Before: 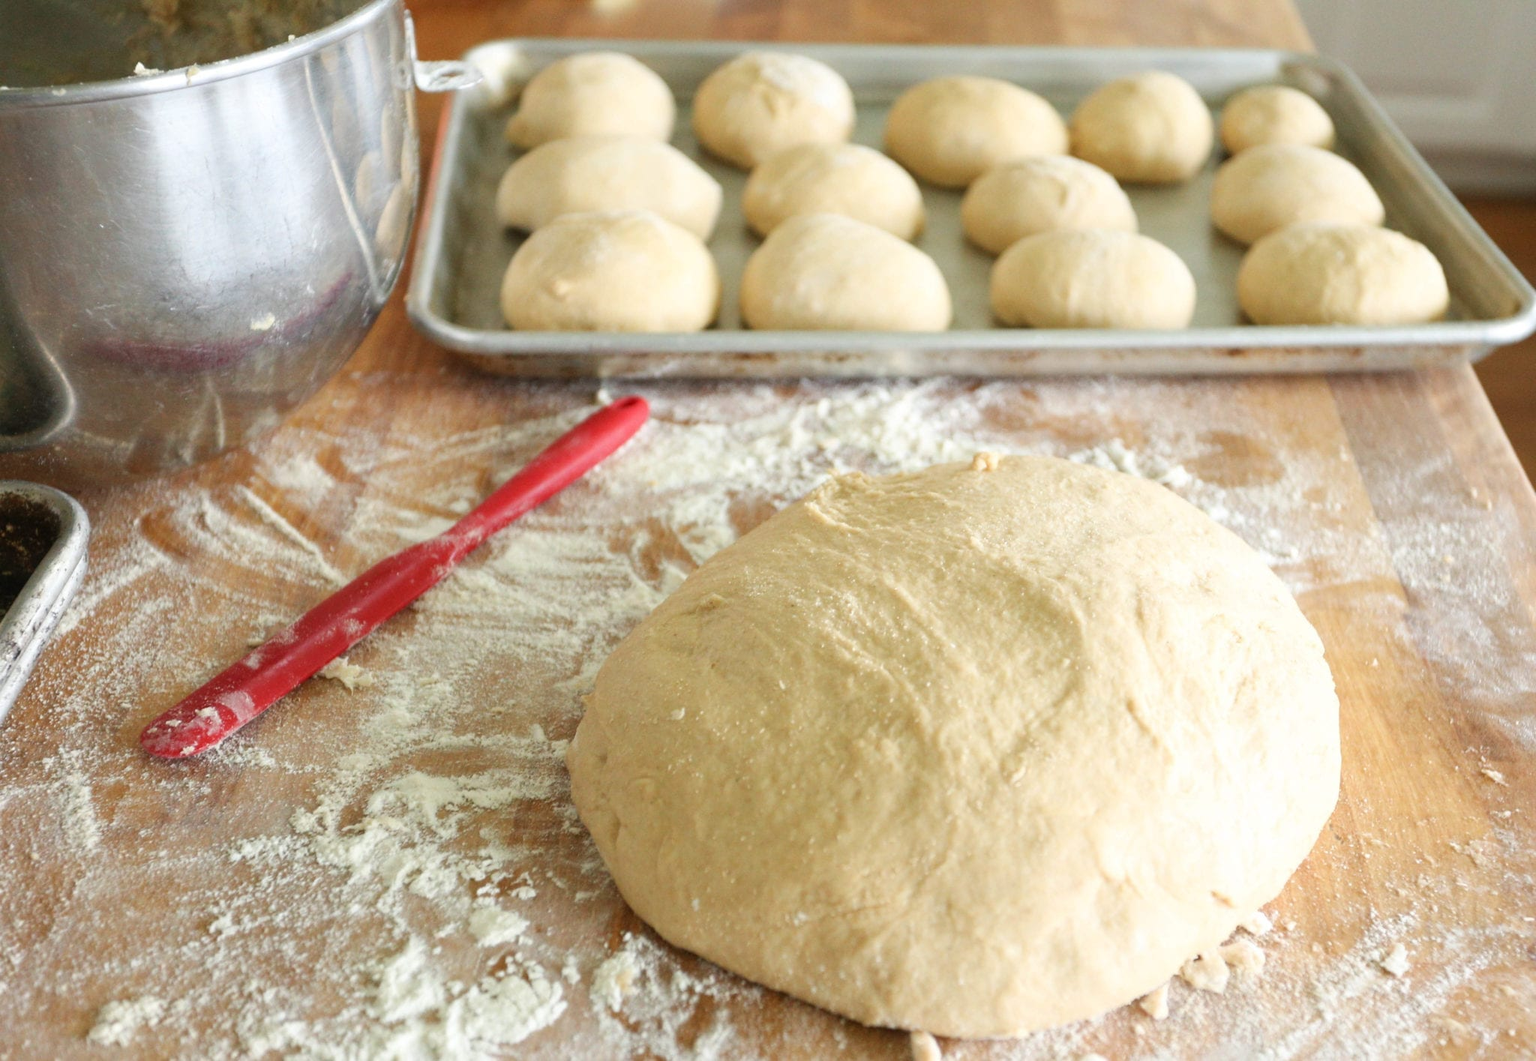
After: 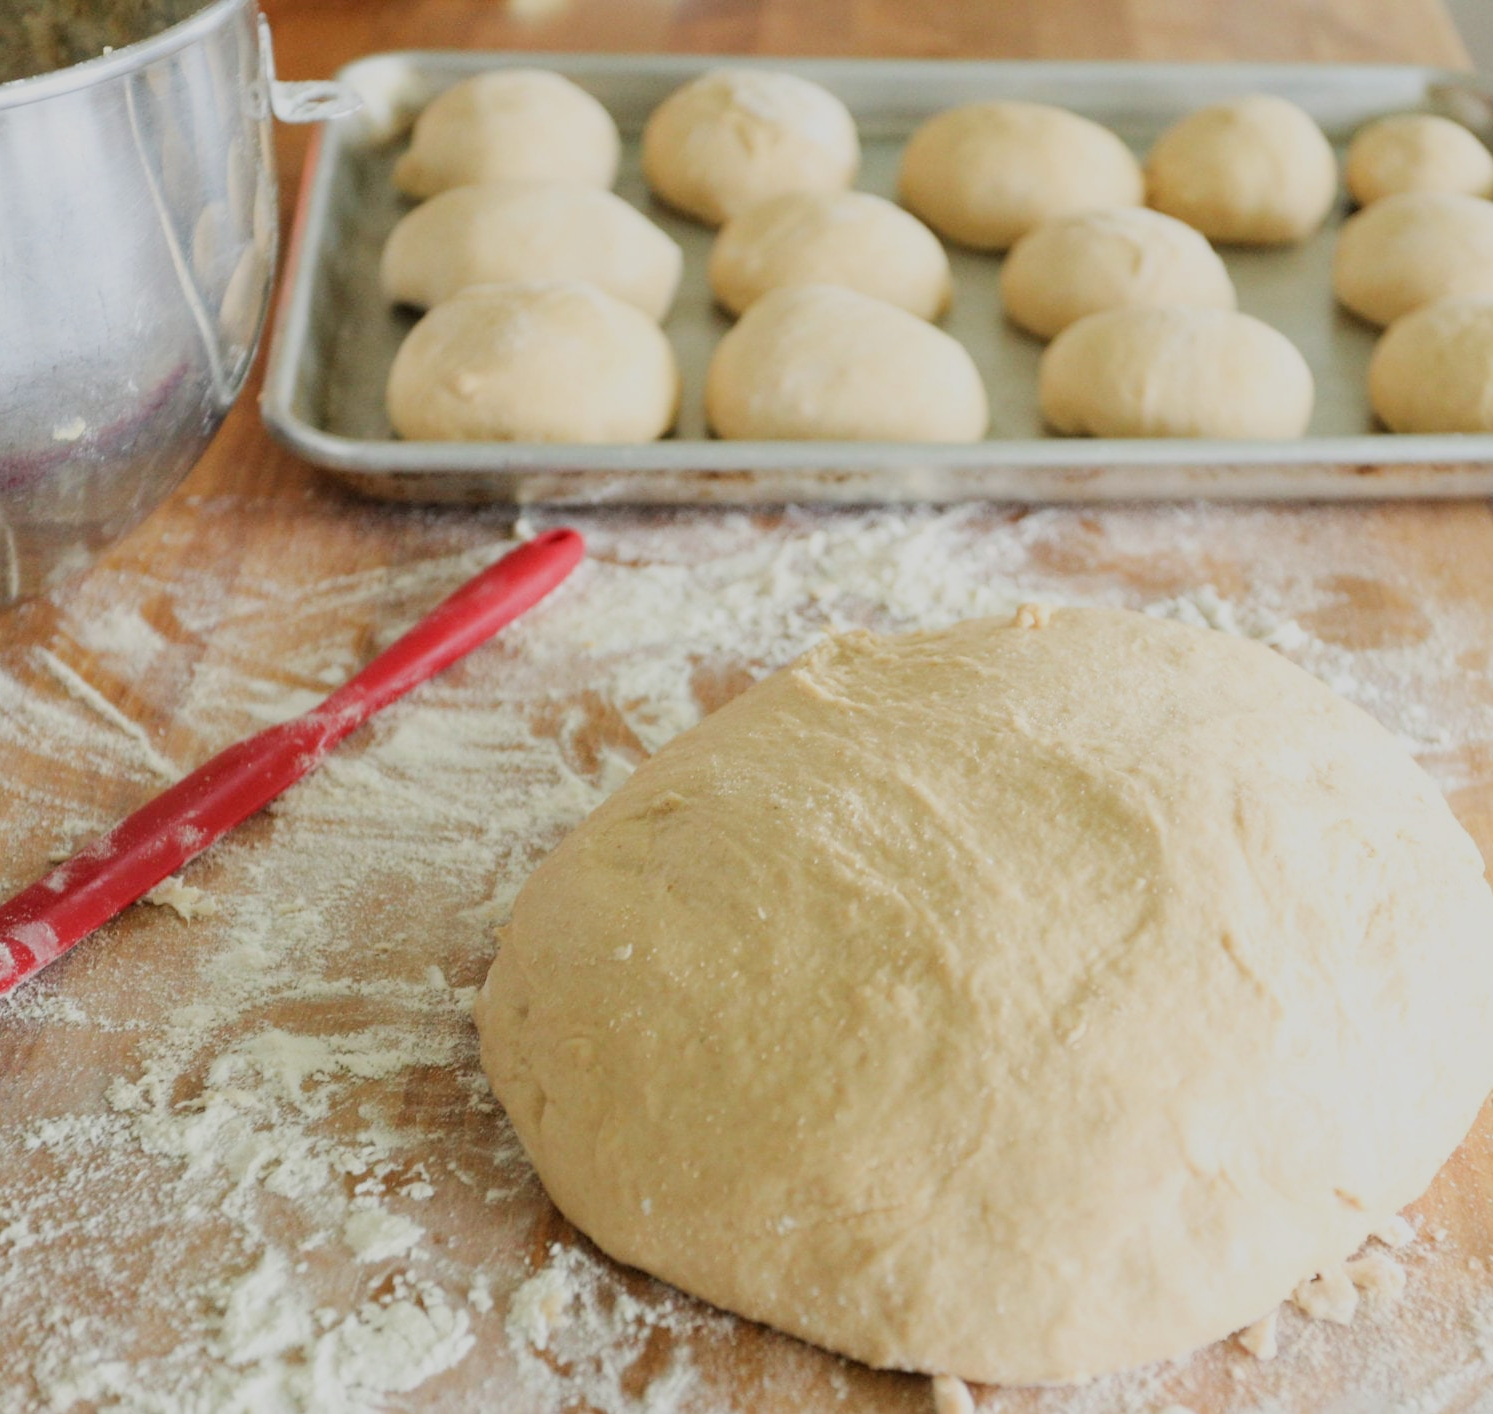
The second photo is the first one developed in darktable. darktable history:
crop: left 13.741%, top 0%, right 13.331%
color calibration: gray › normalize channels true, illuminant same as pipeline (D50), adaptation XYZ, x 0.346, y 0.357, temperature 5013.22 K, gamut compression 0.024
levels: black 0.031%, white 99.95%
filmic rgb: black relative exposure -7.65 EV, white relative exposure 4.56 EV, hardness 3.61
